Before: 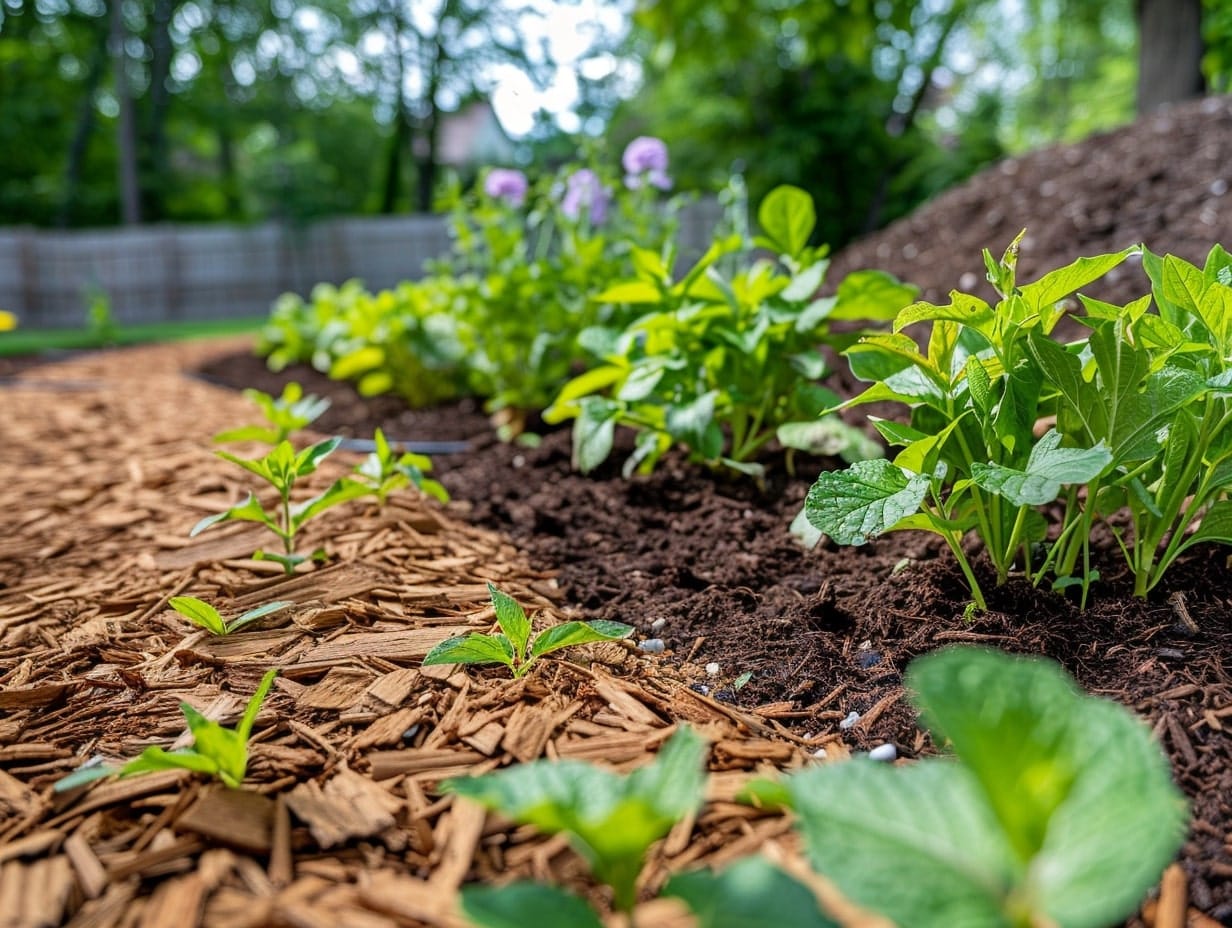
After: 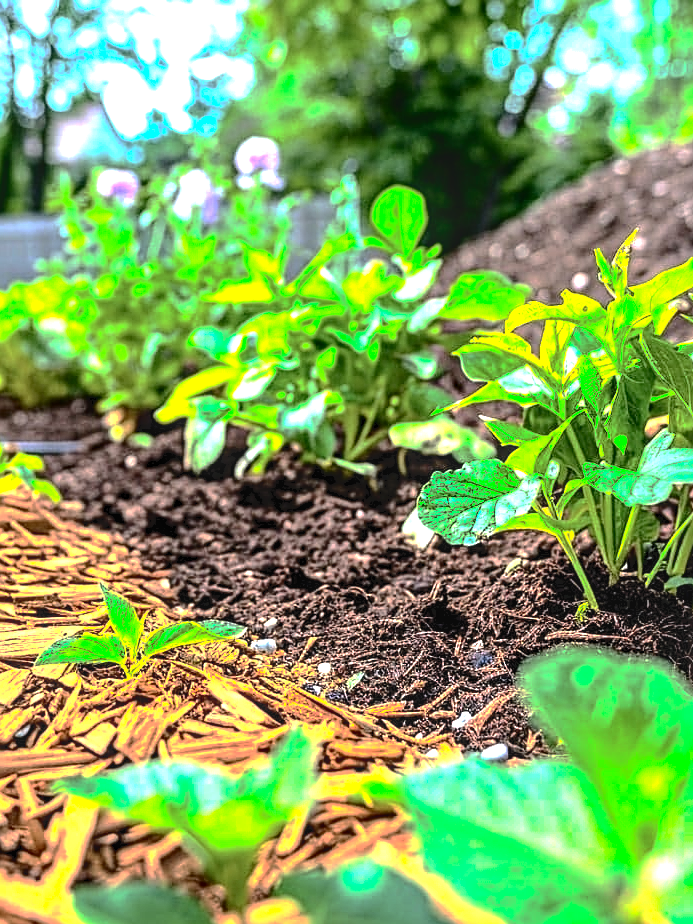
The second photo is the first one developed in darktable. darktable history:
tone equalizer: -8 EV -0.453 EV, -7 EV -0.395 EV, -6 EV -0.336 EV, -5 EV -0.257 EV, -3 EV 0.248 EV, -2 EV 0.309 EV, -1 EV 0.384 EV, +0 EV 0.397 EV
tone curve: curves: ch0 [(0, 0) (0.003, 0.039) (0.011, 0.042) (0.025, 0.048) (0.044, 0.058) (0.069, 0.071) (0.1, 0.089) (0.136, 0.114) (0.177, 0.146) (0.224, 0.199) (0.277, 0.27) (0.335, 0.364) (0.399, 0.47) (0.468, 0.566) (0.543, 0.643) (0.623, 0.73) (0.709, 0.8) (0.801, 0.863) (0.898, 0.925) (1, 1)], color space Lab, independent channels, preserve colors none
exposure: black level correction 0.001, exposure 1.047 EV, compensate highlight preservation false
crop: left 31.546%, top 0.016%, right 11.738%
local contrast: detail 130%
sharpen: on, module defaults
base curve: curves: ch0 [(0, 0) (0.826, 0.587) (1, 1)], preserve colors none
